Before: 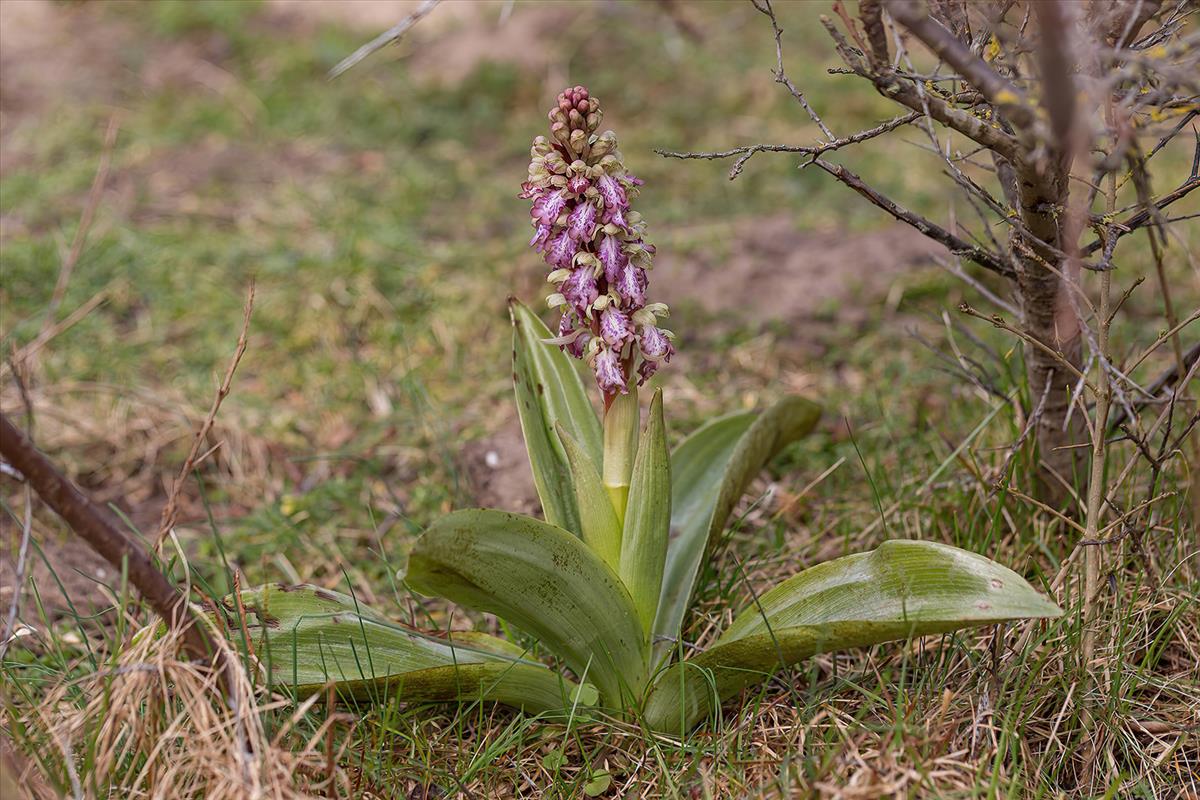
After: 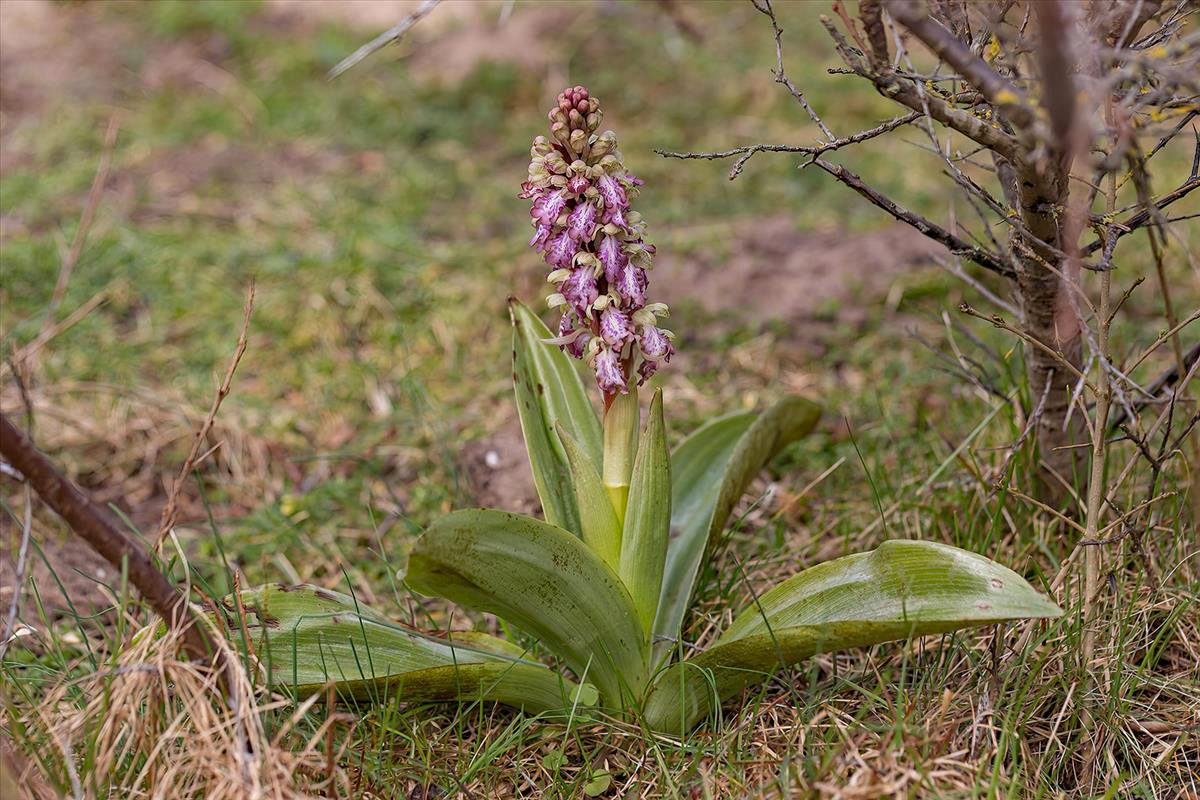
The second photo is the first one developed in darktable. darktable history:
levels: levels [0.018, 0.493, 1]
haze removal: compatibility mode true, adaptive false
